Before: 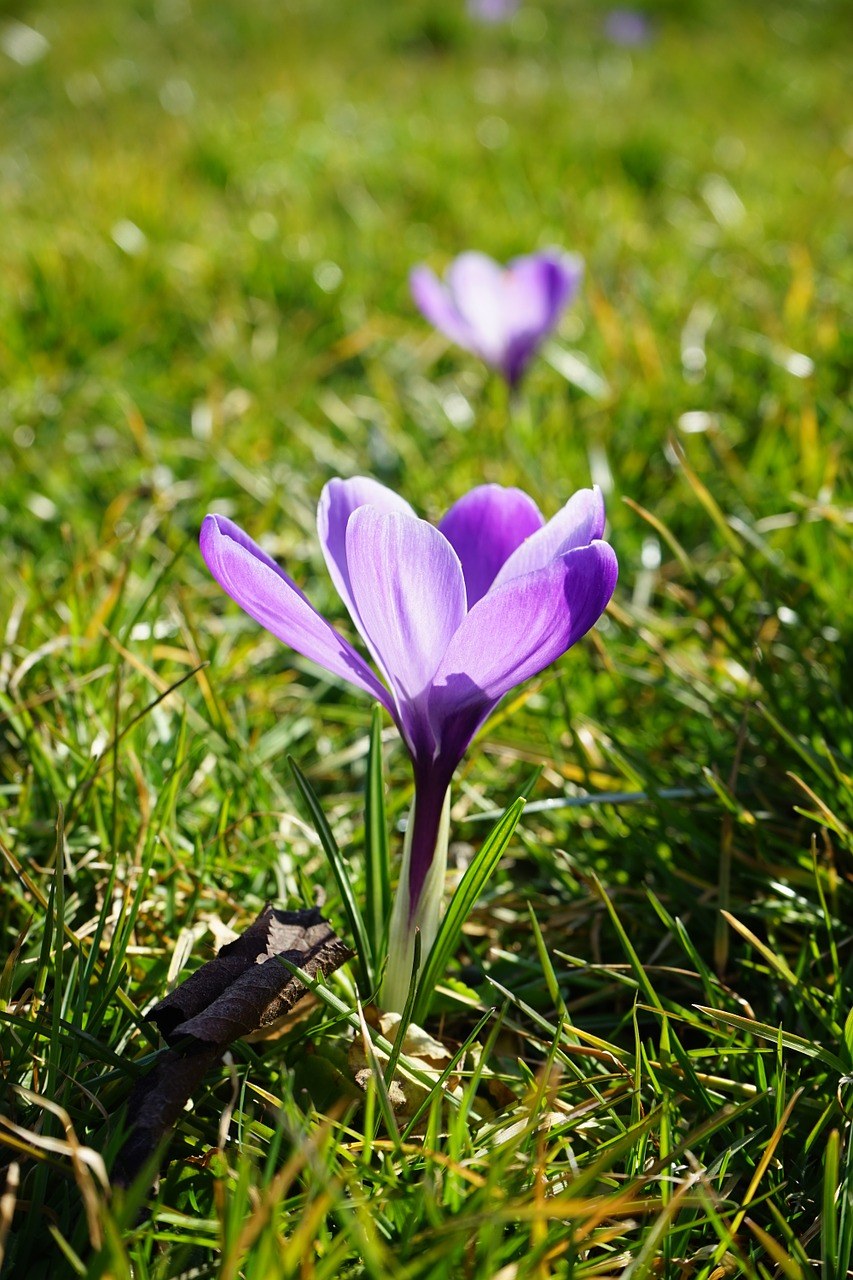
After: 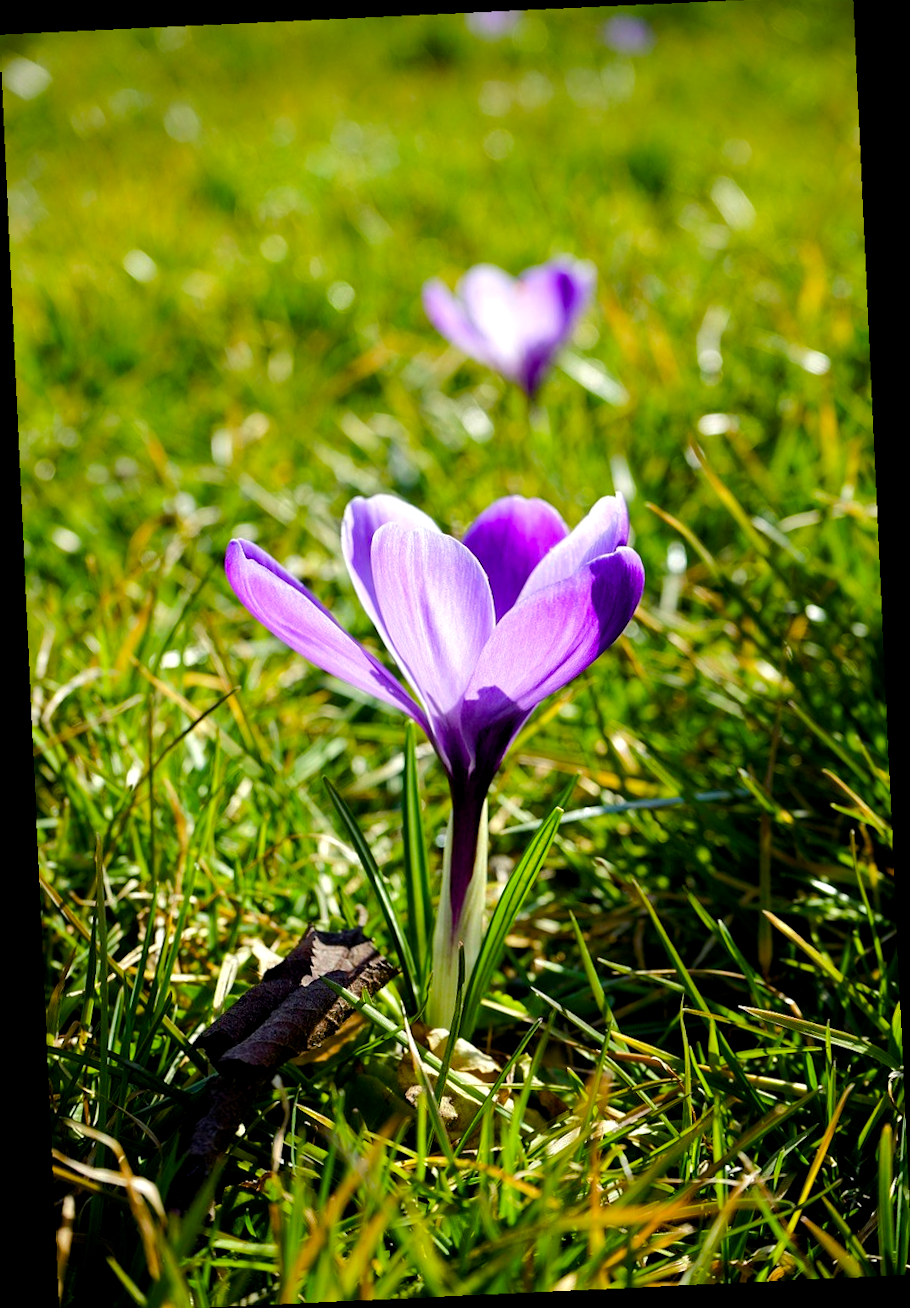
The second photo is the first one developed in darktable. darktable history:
shadows and highlights: shadows 10, white point adjustment 1, highlights -40
color balance rgb: global offset › luminance -0.51%, perceptual saturation grading › global saturation 27.53%, perceptual saturation grading › highlights -25%, perceptual saturation grading › shadows 25%, perceptual brilliance grading › highlights 6.62%, perceptual brilliance grading › mid-tones 17.07%, perceptual brilliance grading › shadows -5.23%
crop and rotate: angle -0.5°
rotate and perspective: rotation -3.18°, automatic cropping off
